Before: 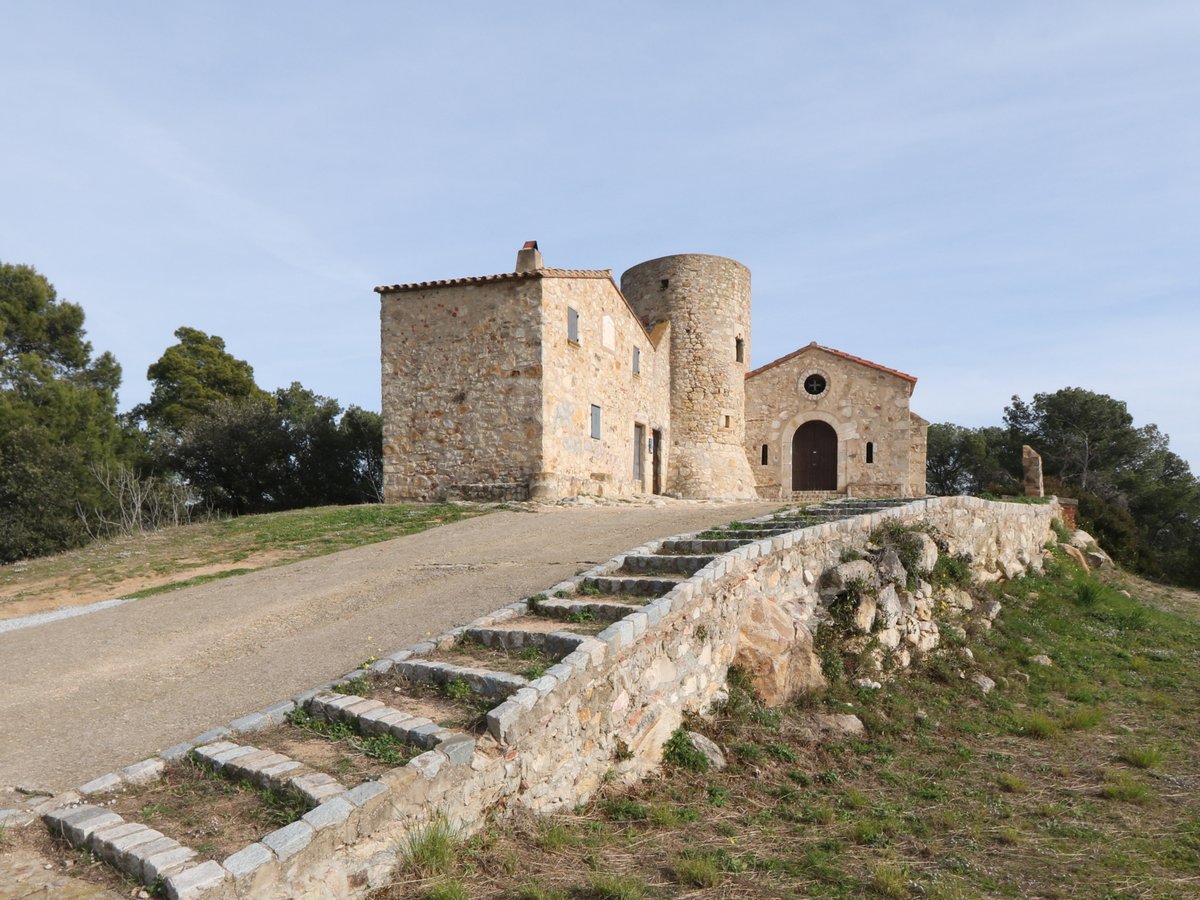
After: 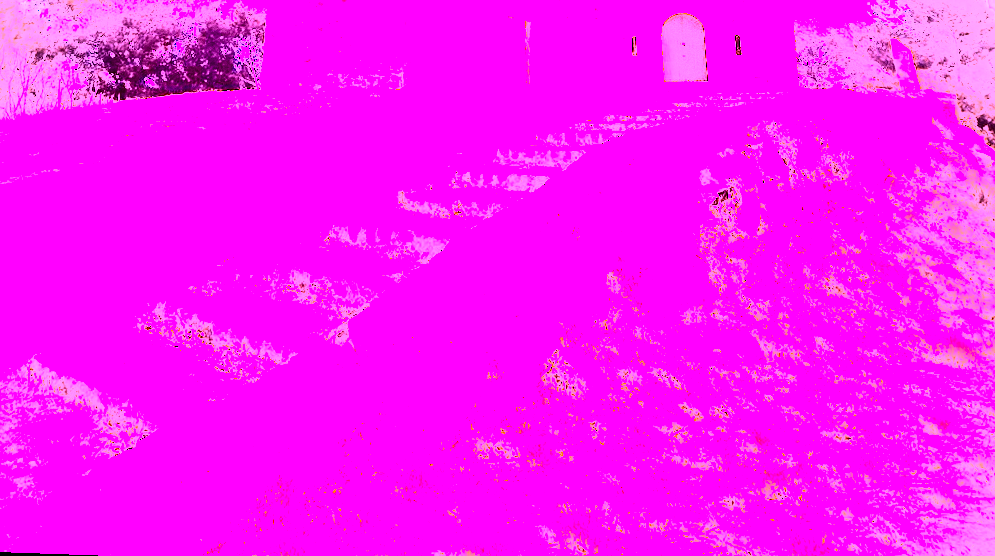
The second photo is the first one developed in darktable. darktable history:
contrast brightness saturation: contrast 0.5, saturation -0.1
crop and rotate: top 36.435%
white balance: red 8, blue 8
vignetting: fall-off radius 60.92%
rotate and perspective: rotation 0.72°, lens shift (vertical) -0.352, lens shift (horizontal) -0.051, crop left 0.152, crop right 0.859, crop top 0.019, crop bottom 0.964
grain: coarseness 0.09 ISO, strength 40%
